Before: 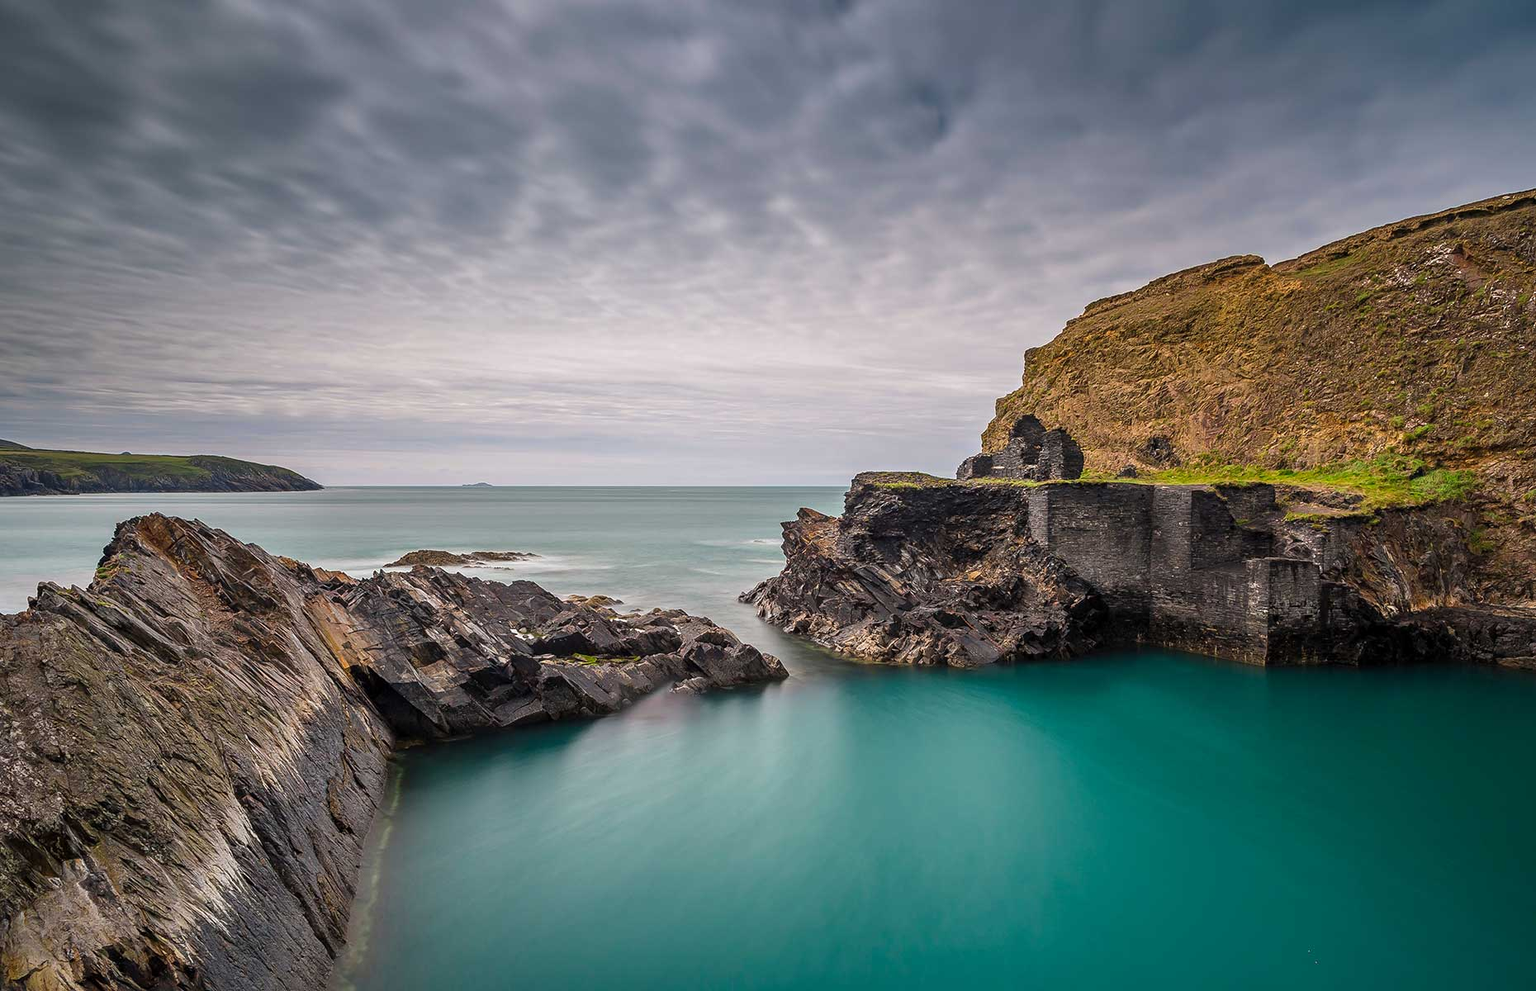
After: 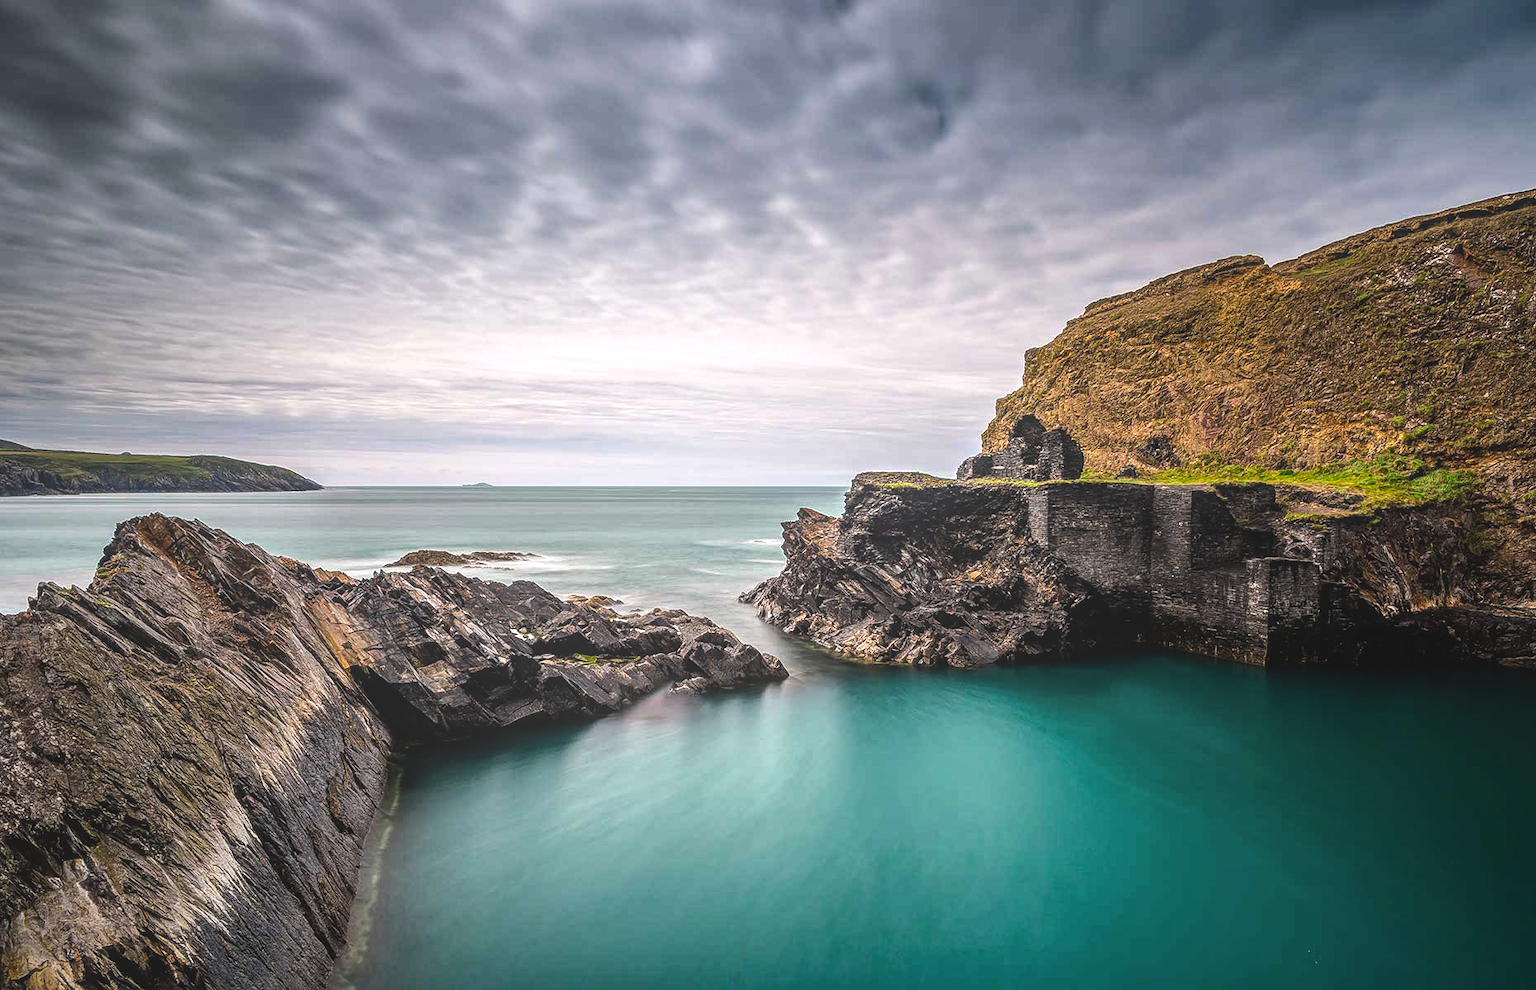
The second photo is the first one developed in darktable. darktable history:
tone curve: curves: ch0 [(0, 0) (0.003, 0.006) (0.011, 0.007) (0.025, 0.01) (0.044, 0.015) (0.069, 0.023) (0.1, 0.031) (0.136, 0.045) (0.177, 0.066) (0.224, 0.098) (0.277, 0.139) (0.335, 0.194) (0.399, 0.254) (0.468, 0.346) (0.543, 0.45) (0.623, 0.56) (0.709, 0.667) (0.801, 0.78) (0.898, 0.891) (1, 1)]
local contrast: highlights 71%, shadows 21%, midtone range 0.195
tone equalizer: -8 EV -0.744 EV, -7 EV -0.714 EV, -6 EV -0.592 EV, -5 EV -0.408 EV, -3 EV 0.378 EV, -2 EV 0.6 EV, -1 EV 0.688 EV, +0 EV 0.74 EV
